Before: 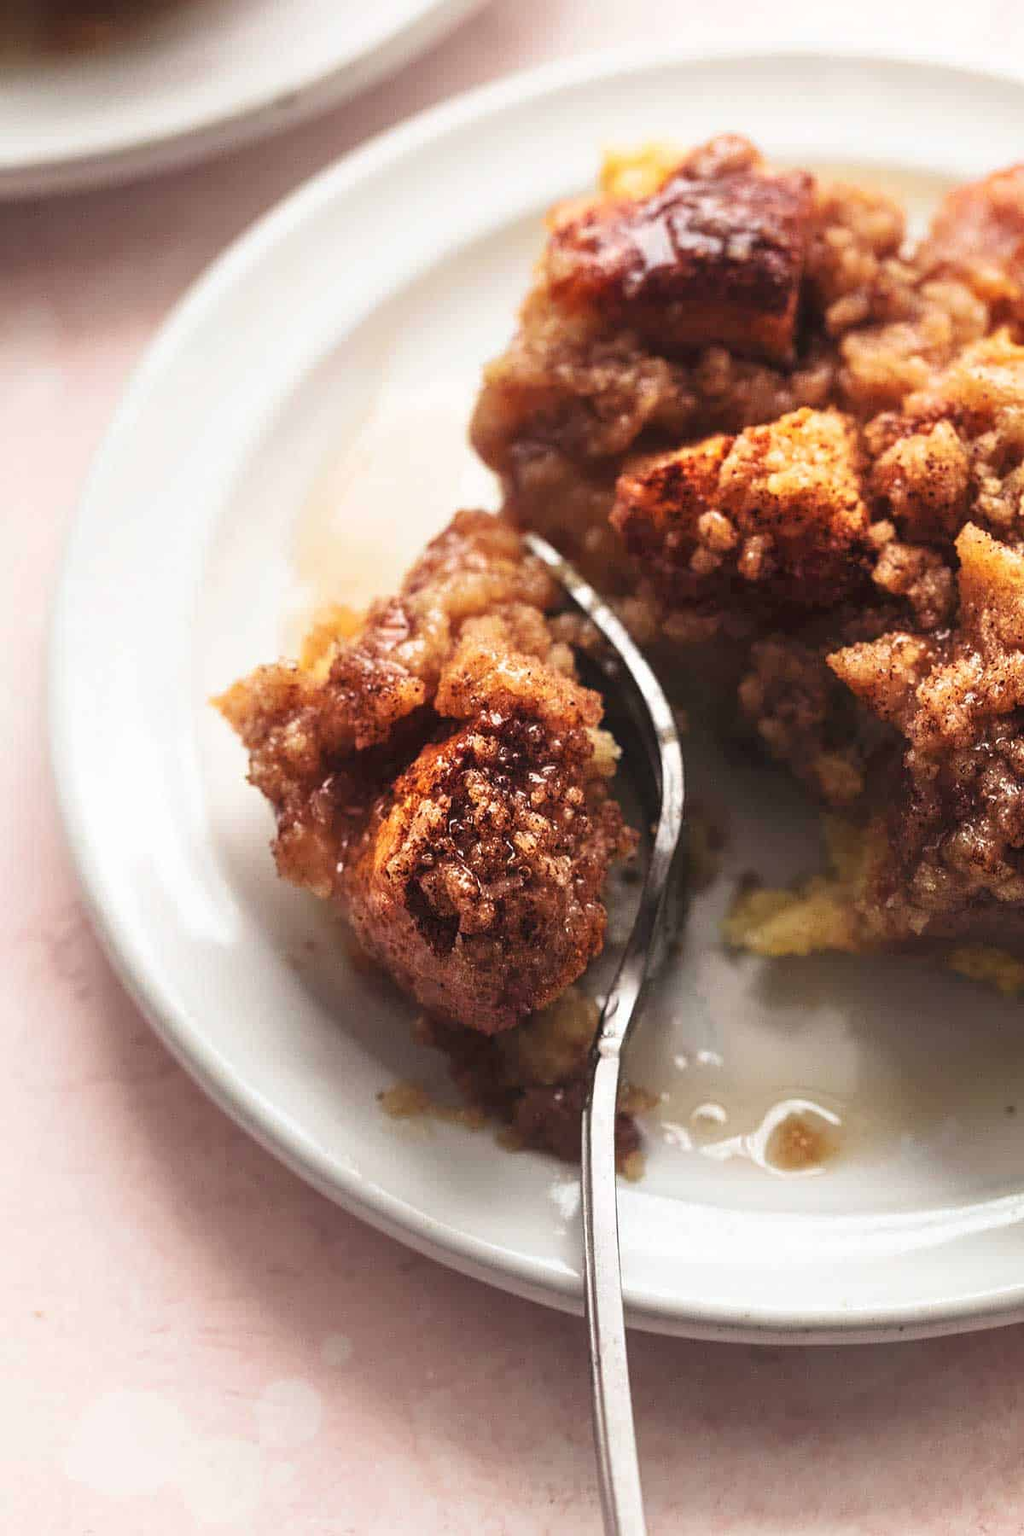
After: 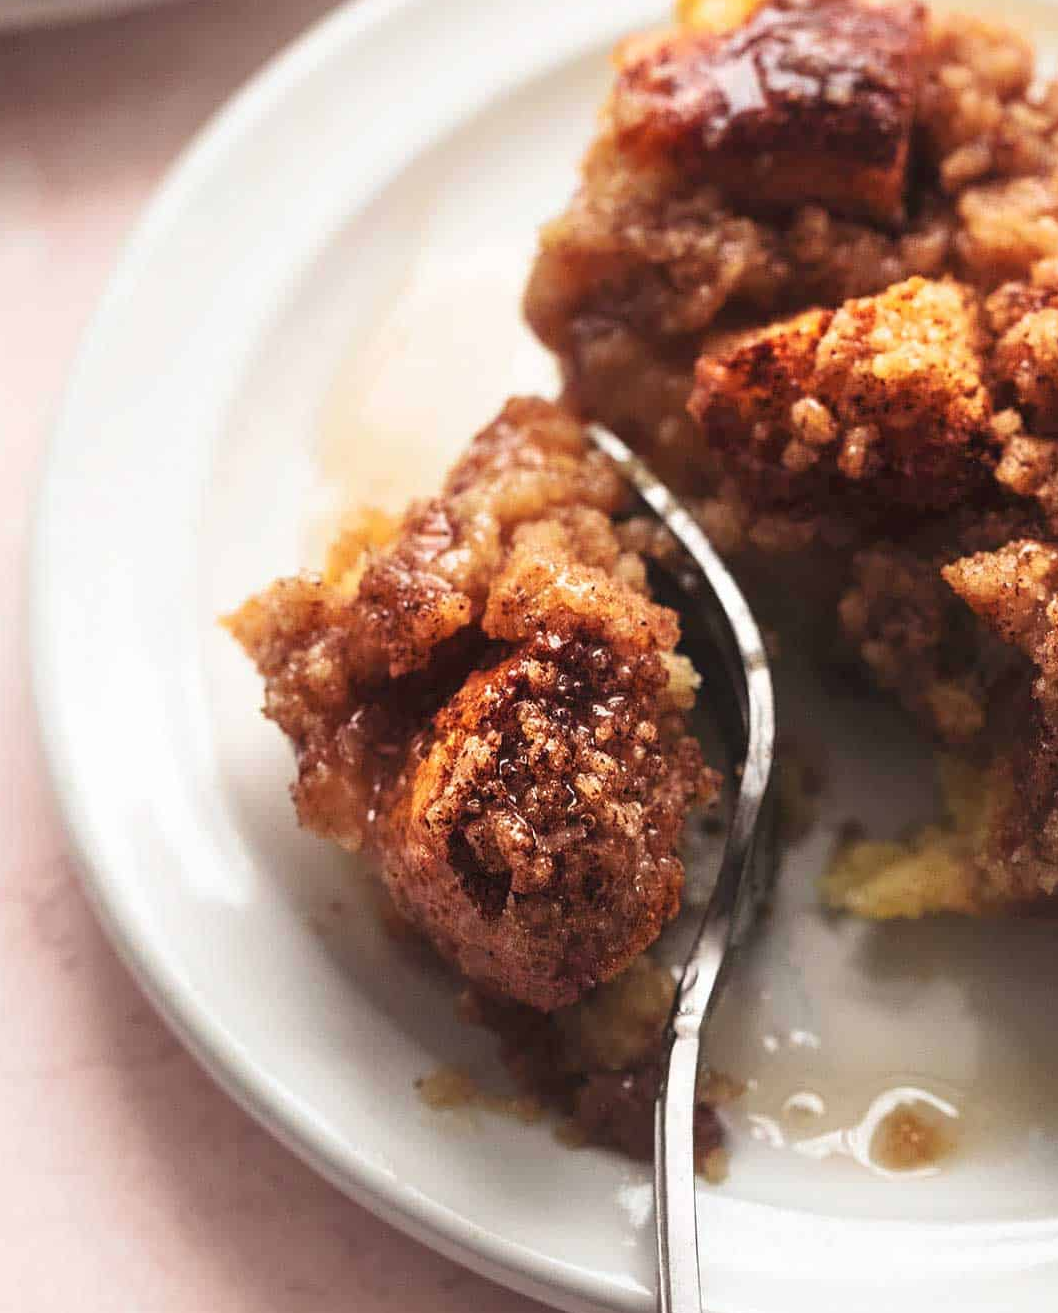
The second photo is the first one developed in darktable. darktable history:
crop and rotate: left 2.28%, top 11.195%, right 9.549%, bottom 15.859%
